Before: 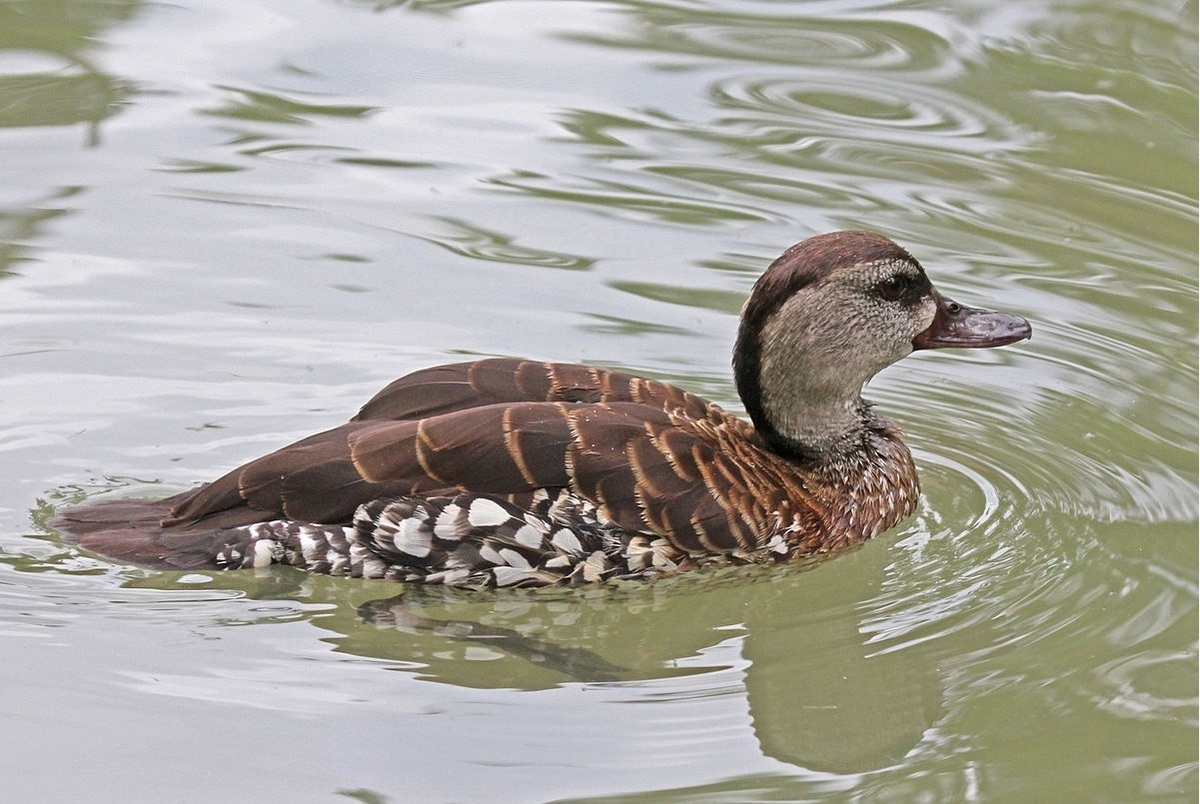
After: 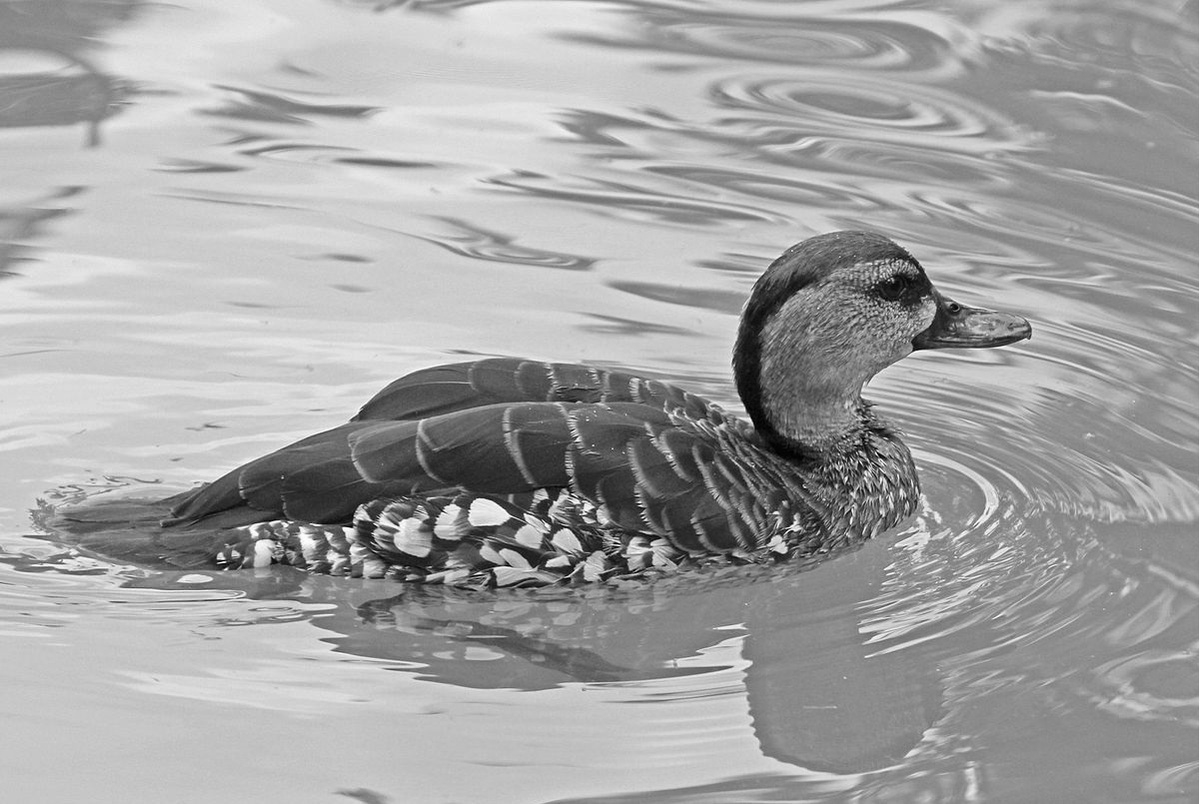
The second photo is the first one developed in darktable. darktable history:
monochrome: on, module defaults
white balance: red 0.967, blue 1.119, emerald 0.756
color balance rgb: linear chroma grading › global chroma 15%, perceptual saturation grading › global saturation 30%
